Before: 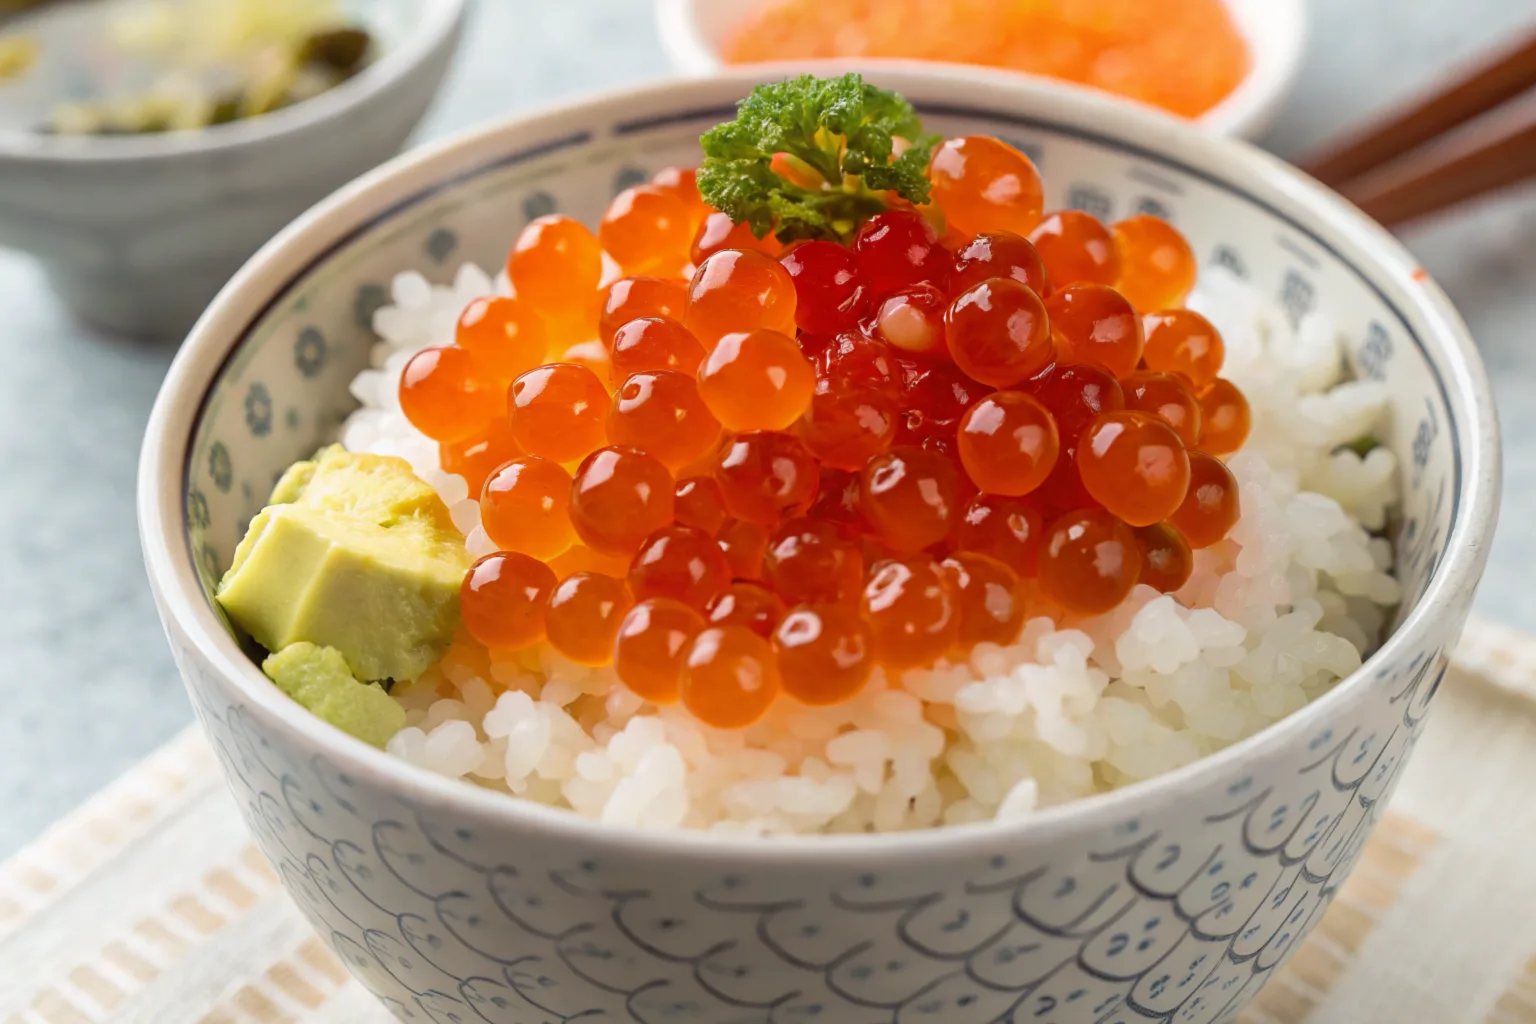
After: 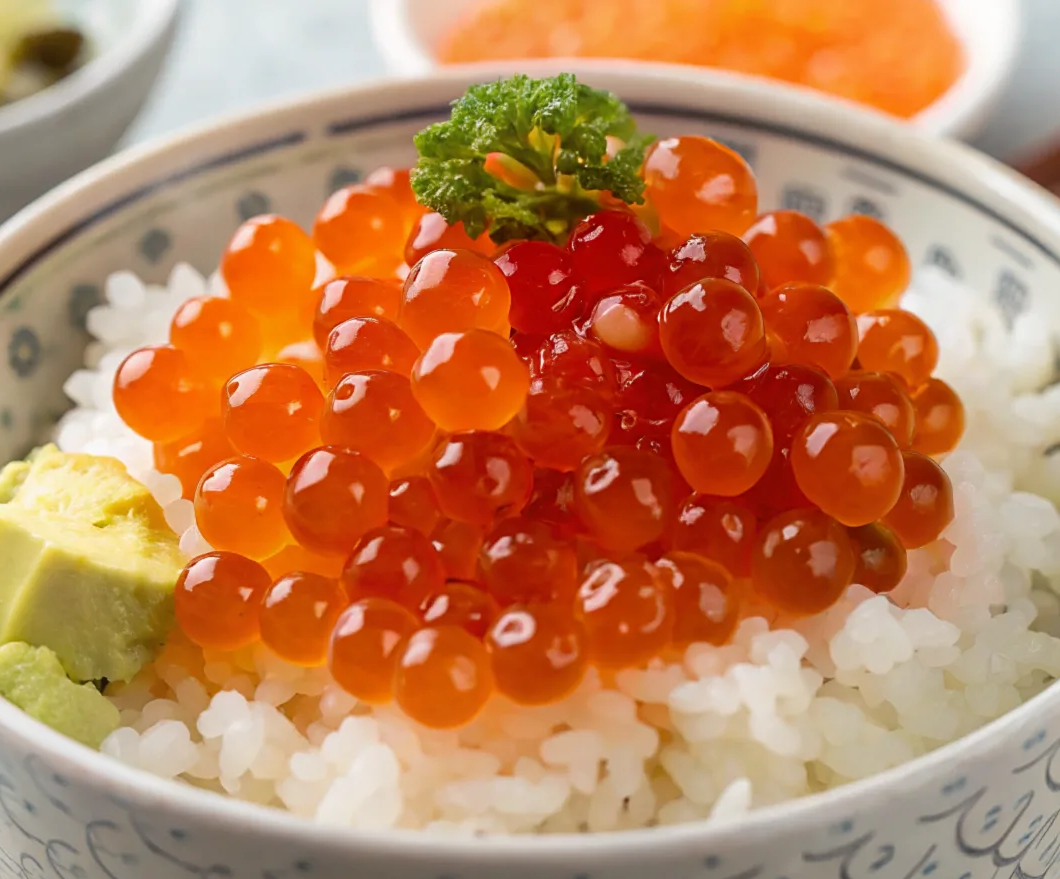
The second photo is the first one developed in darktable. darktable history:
sharpen: amount 0.205
crop: left 18.66%, right 12.299%, bottom 14.101%
